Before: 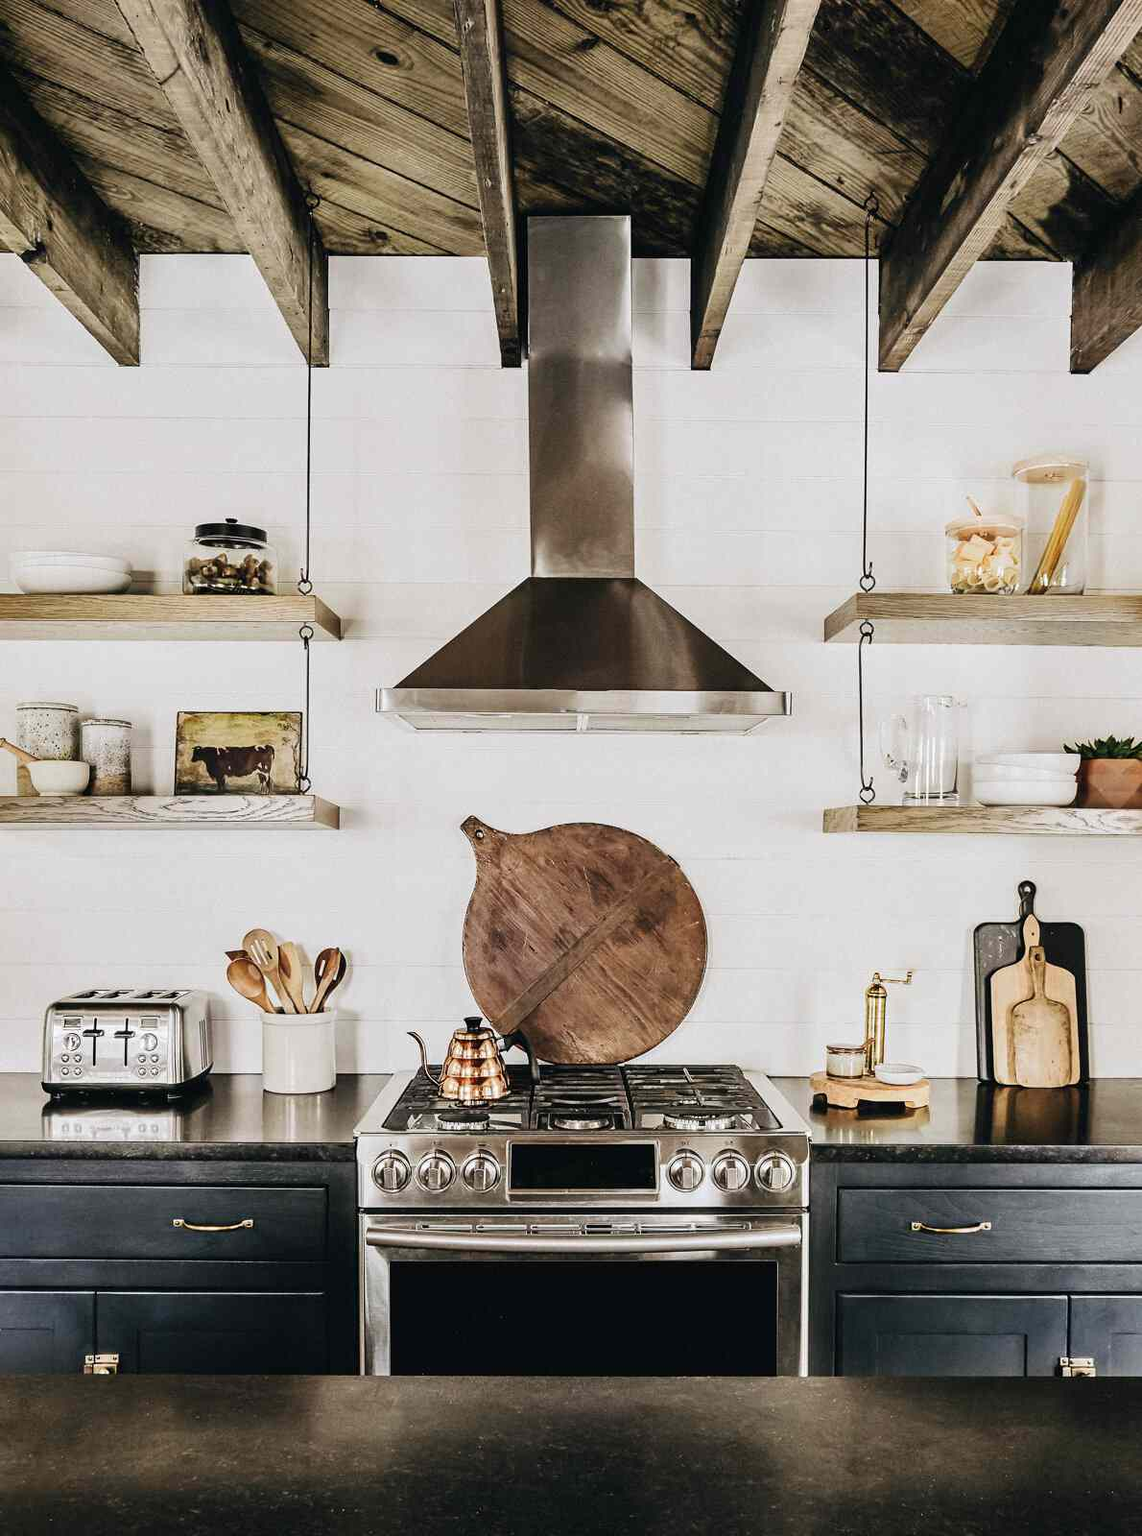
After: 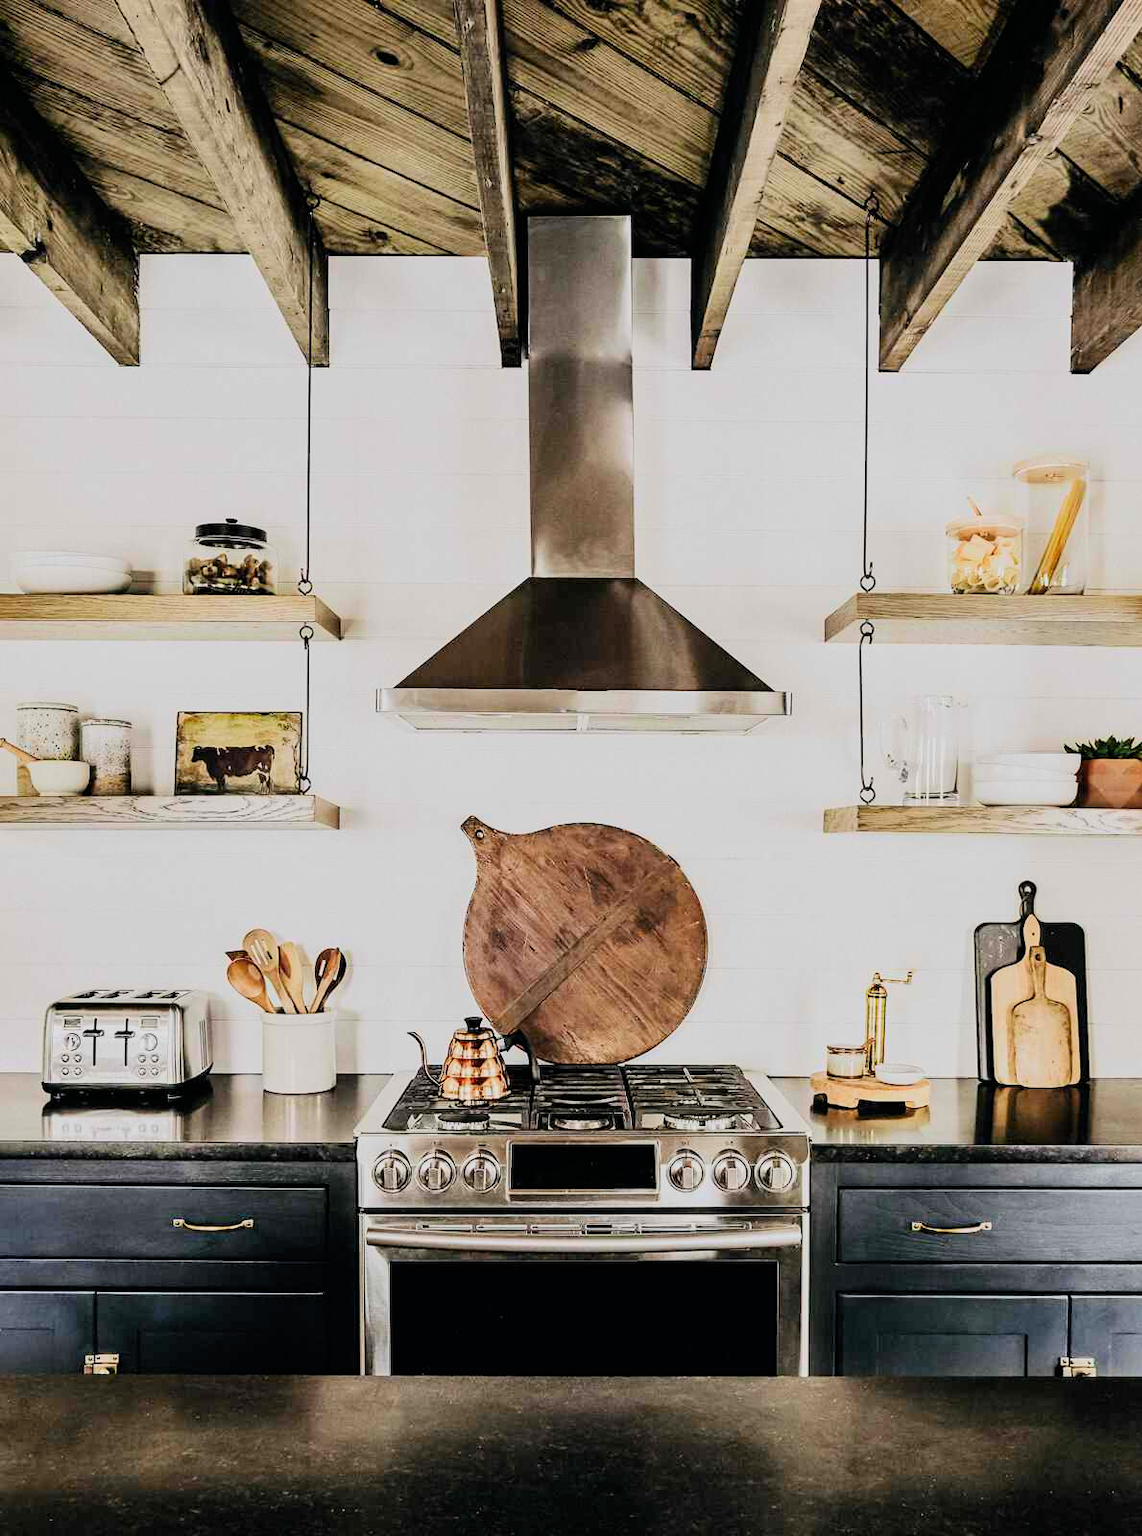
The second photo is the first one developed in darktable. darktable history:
filmic rgb: black relative exposure -6.58 EV, white relative exposure 4.71 EV, threshold 5.95 EV, hardness 3.12, contrast 0.798, color science v6 (2022), enable highlight reconstruction true
contrast brightness saturation: contrast 0.23, brightness 0.107, saturation 0.287
